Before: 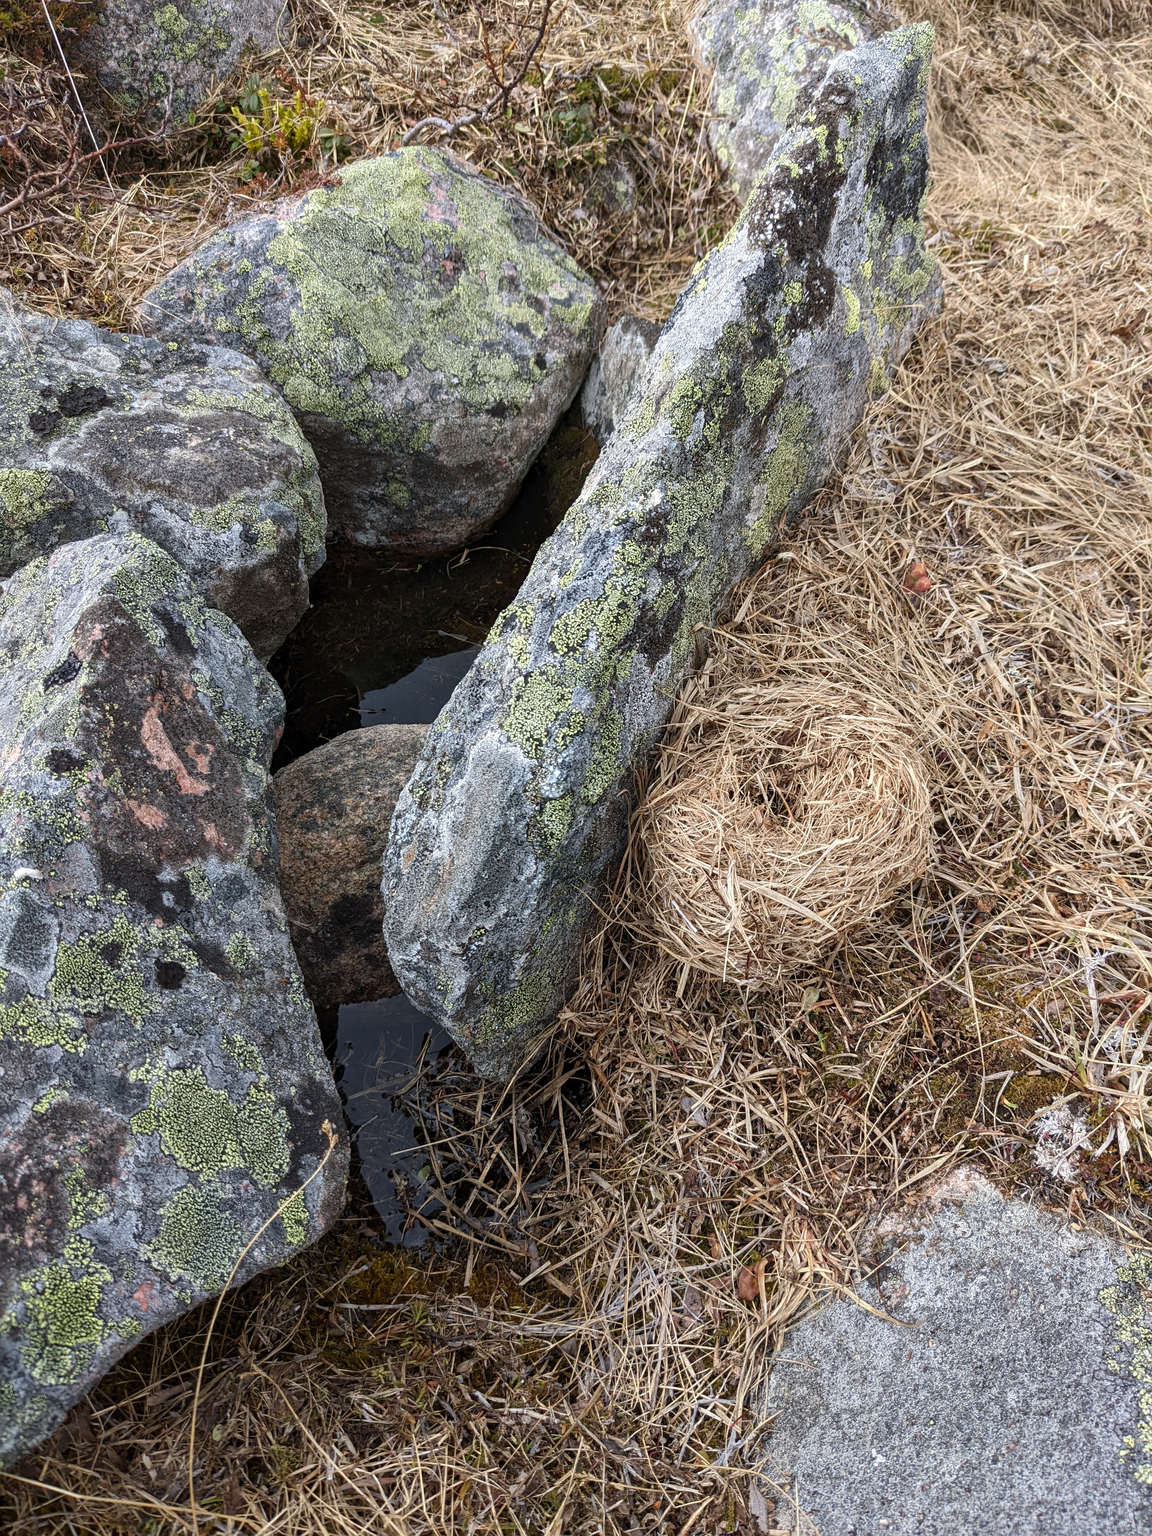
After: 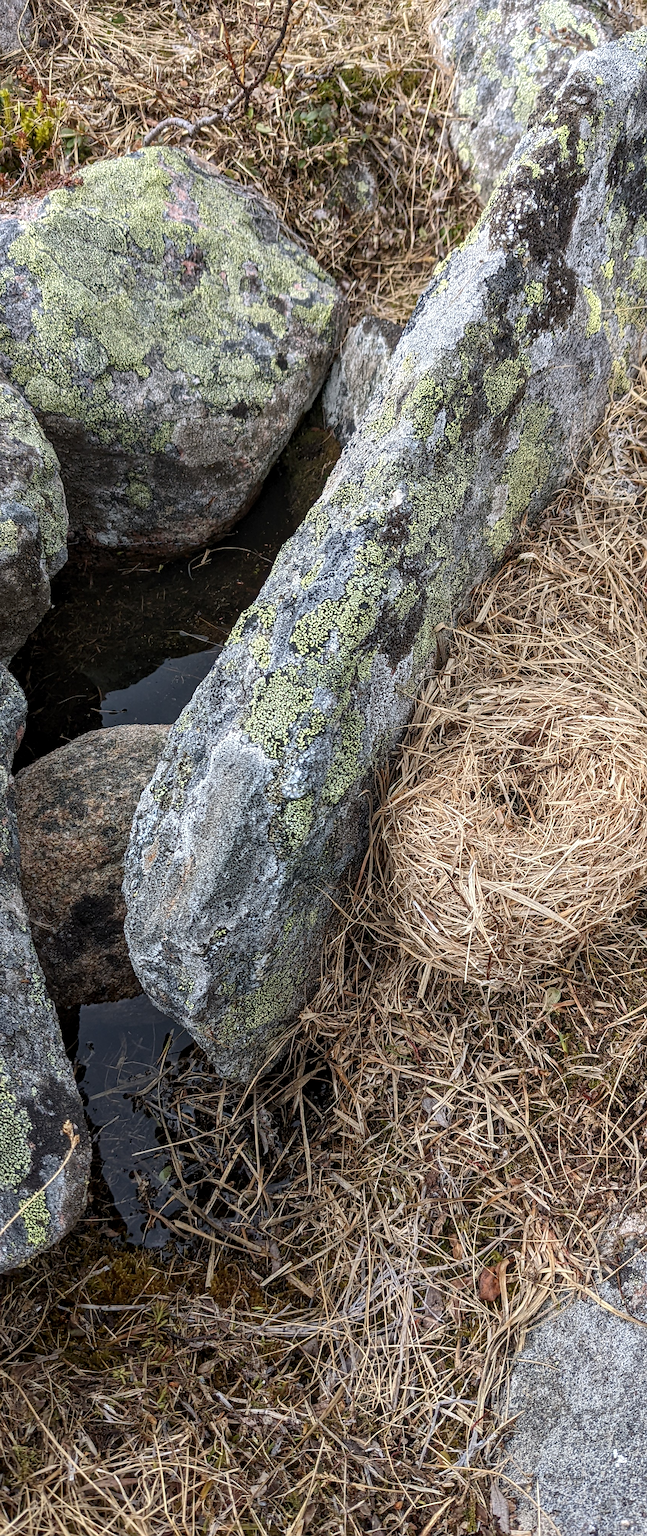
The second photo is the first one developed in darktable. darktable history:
sharpen: radius 1.559, amount 0.373, threshold 1.271
crop and rotate: left 22.516%, right 21.234%
local contrast: on, module defaults
